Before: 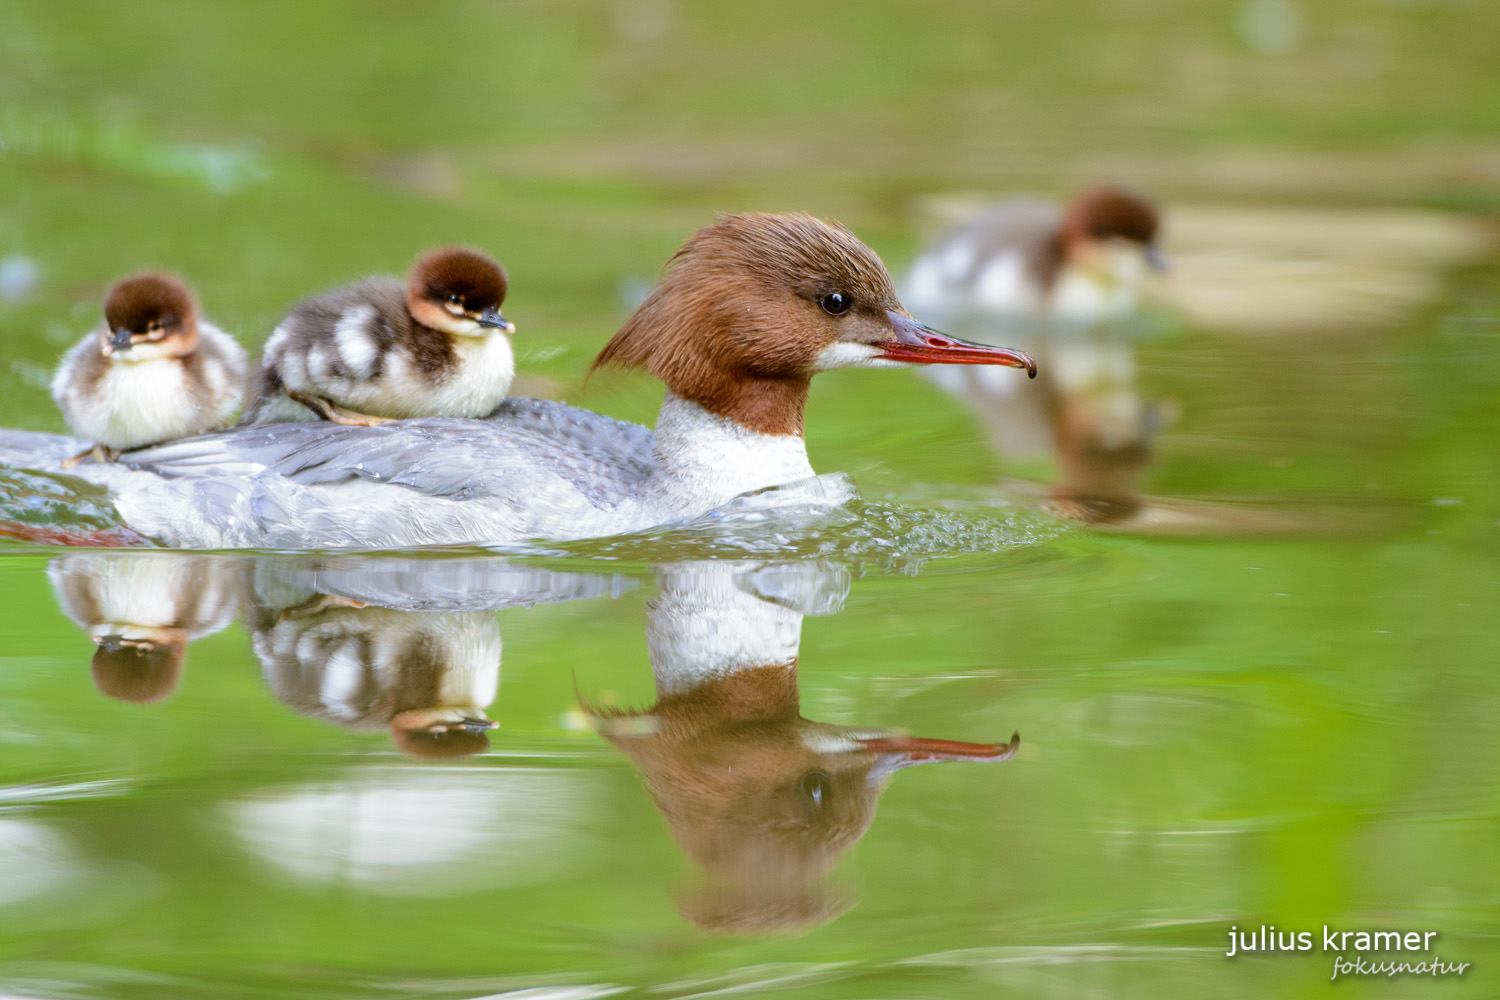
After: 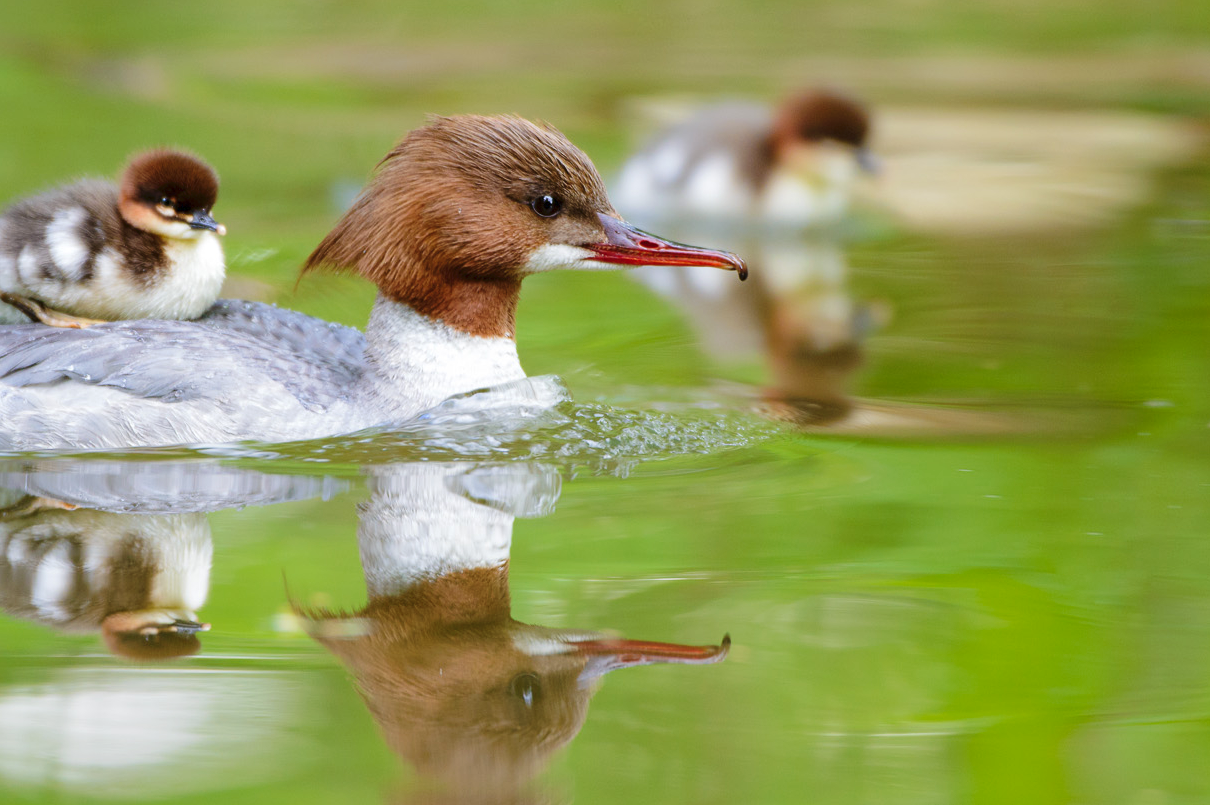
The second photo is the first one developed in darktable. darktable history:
tone equalizer: on, module defaults
crop: left 19.331%, top 9.819%, right 0%, bottom 9.612%
tone curve: curves: ch0 [(0, 0) (0.003, 0.005) (0.011, 0.021) (0.025, 0.042) (0.044, 0.065) (0.069, 0.074) (0.1, 0.092) (0.136, 0.123) (0.177, 0.159) (0.224, 0.2) (0.277, 0.252) (0.335, 0.32) (0.399, 0.392) (0.468, 0.468) (0.543, 0.549) (0.623, 0.638) (0.709, 0.721) (0.801, 0.812) (0.898, 0.896) (1, 1)], preserve colors none
